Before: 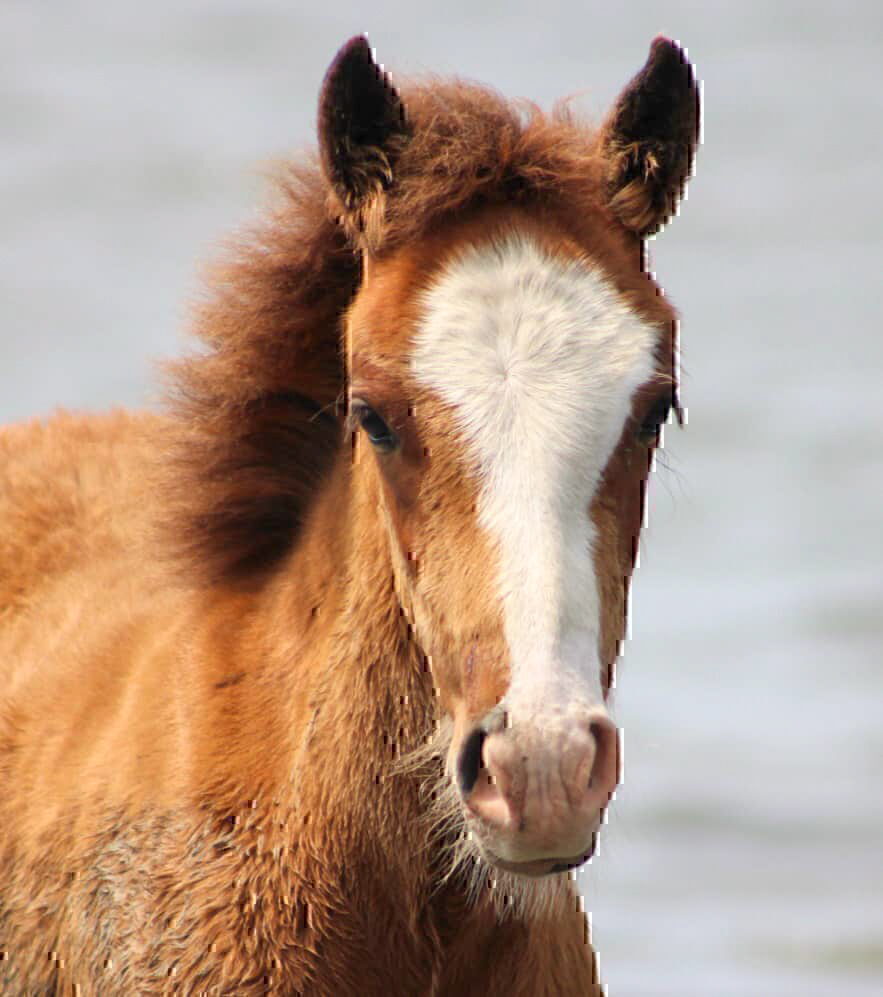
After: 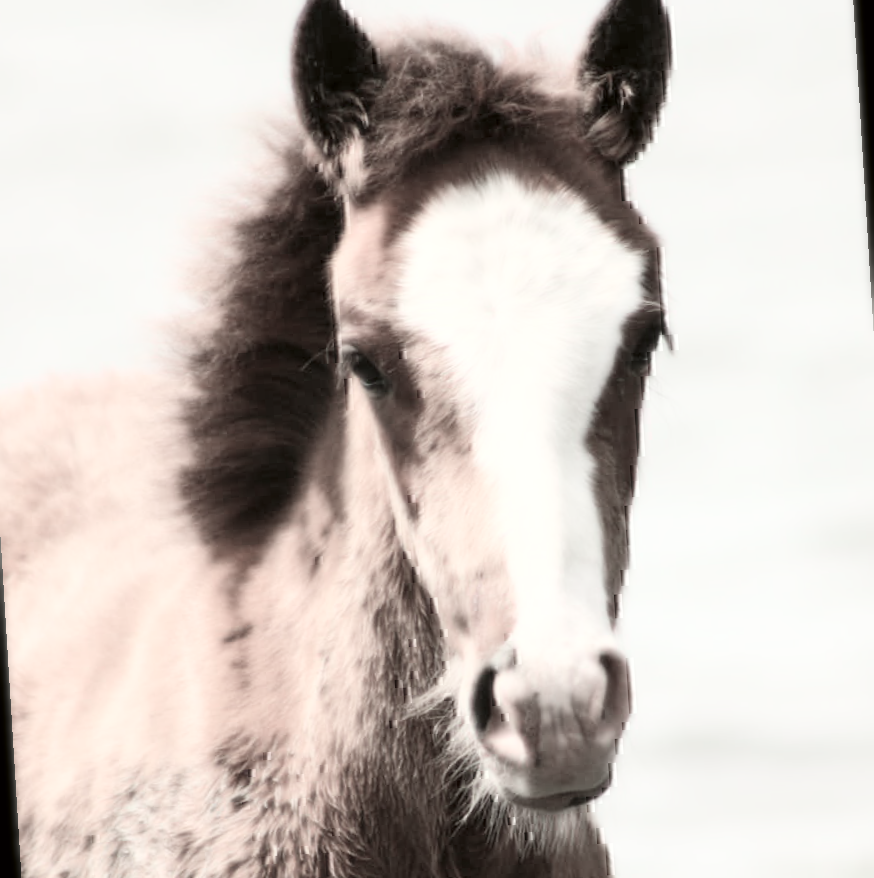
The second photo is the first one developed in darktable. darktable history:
bloom: size 0%, threshold 54.82%, strength 8.31%
color correction: highlights a* -1.43, highlights b* 10.12, shadows a* 0.395, shadows b* 19.35
rotate and perspective: rotation -3.52°, crop left 0.036, crop right 0.964, crop top 0.081, crop bottom 0.919
color contrast: green-magenta contrast 0.3, blue-yellow contrast 0.15
